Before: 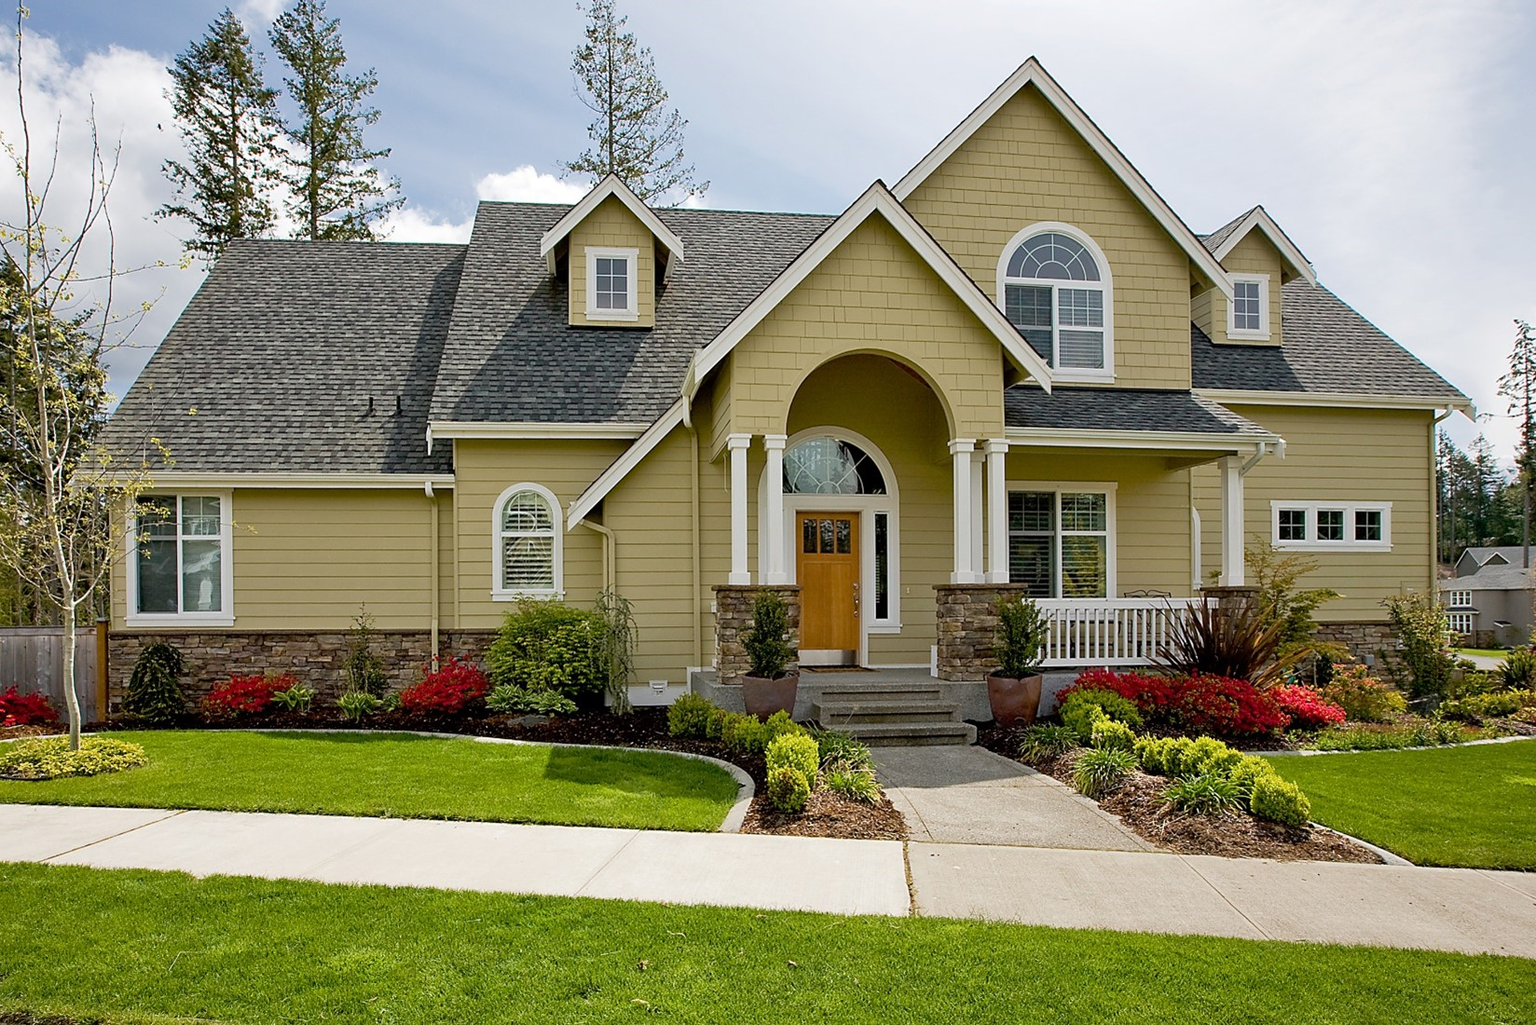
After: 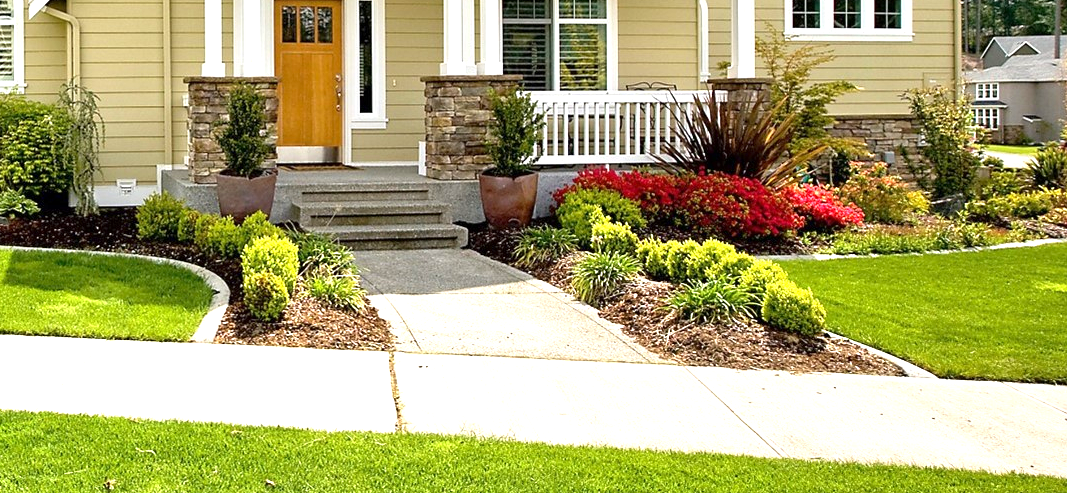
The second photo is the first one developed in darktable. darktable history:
crop and rotate: left 35.253%, top 50.153%, bottom 4.967%
exposure: exposure 1.161 EV, compensate highlight preservation false
